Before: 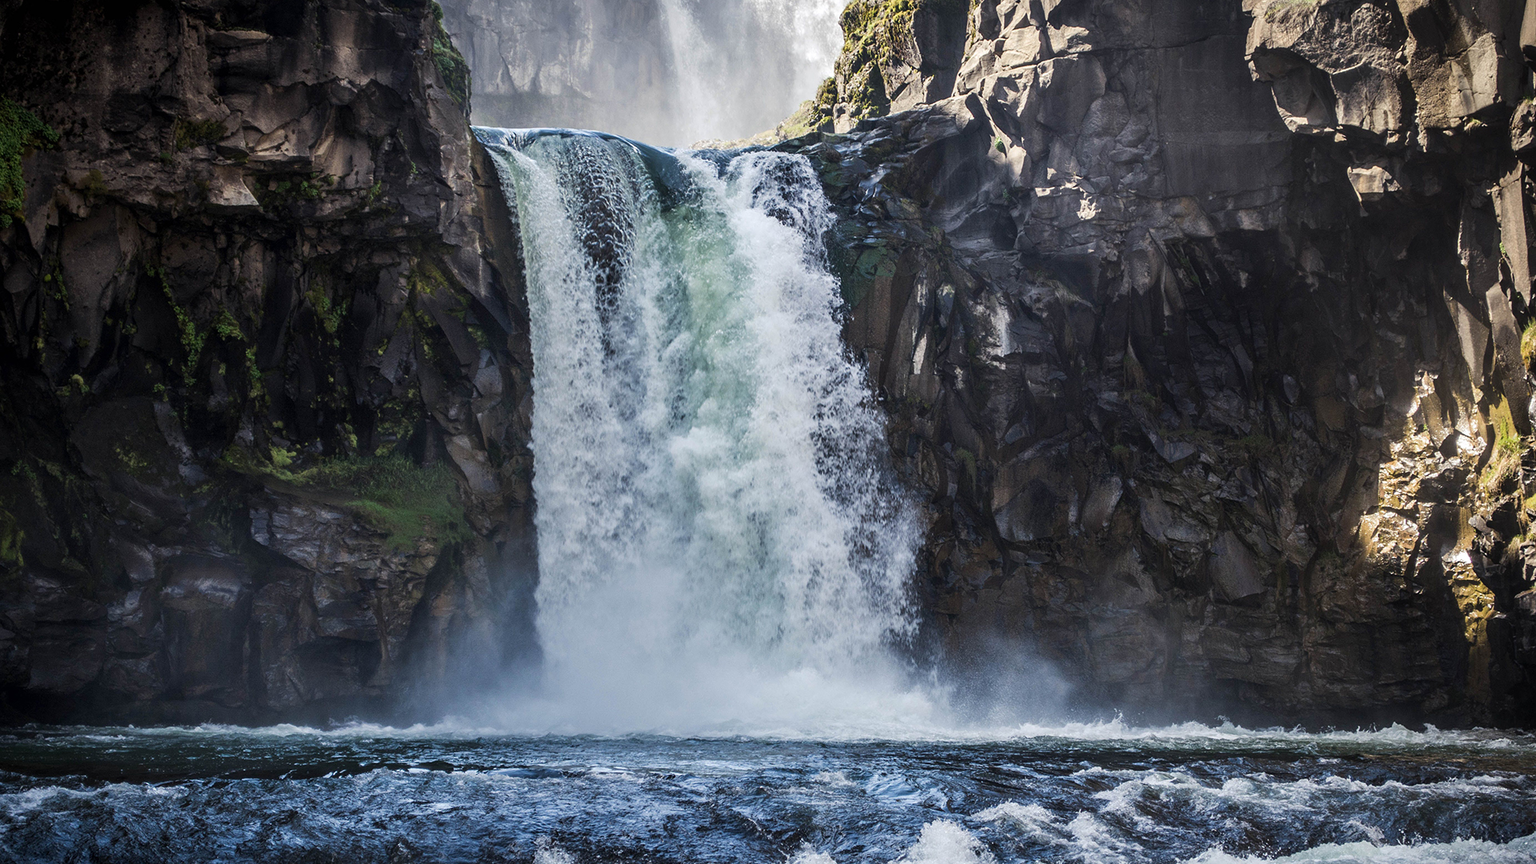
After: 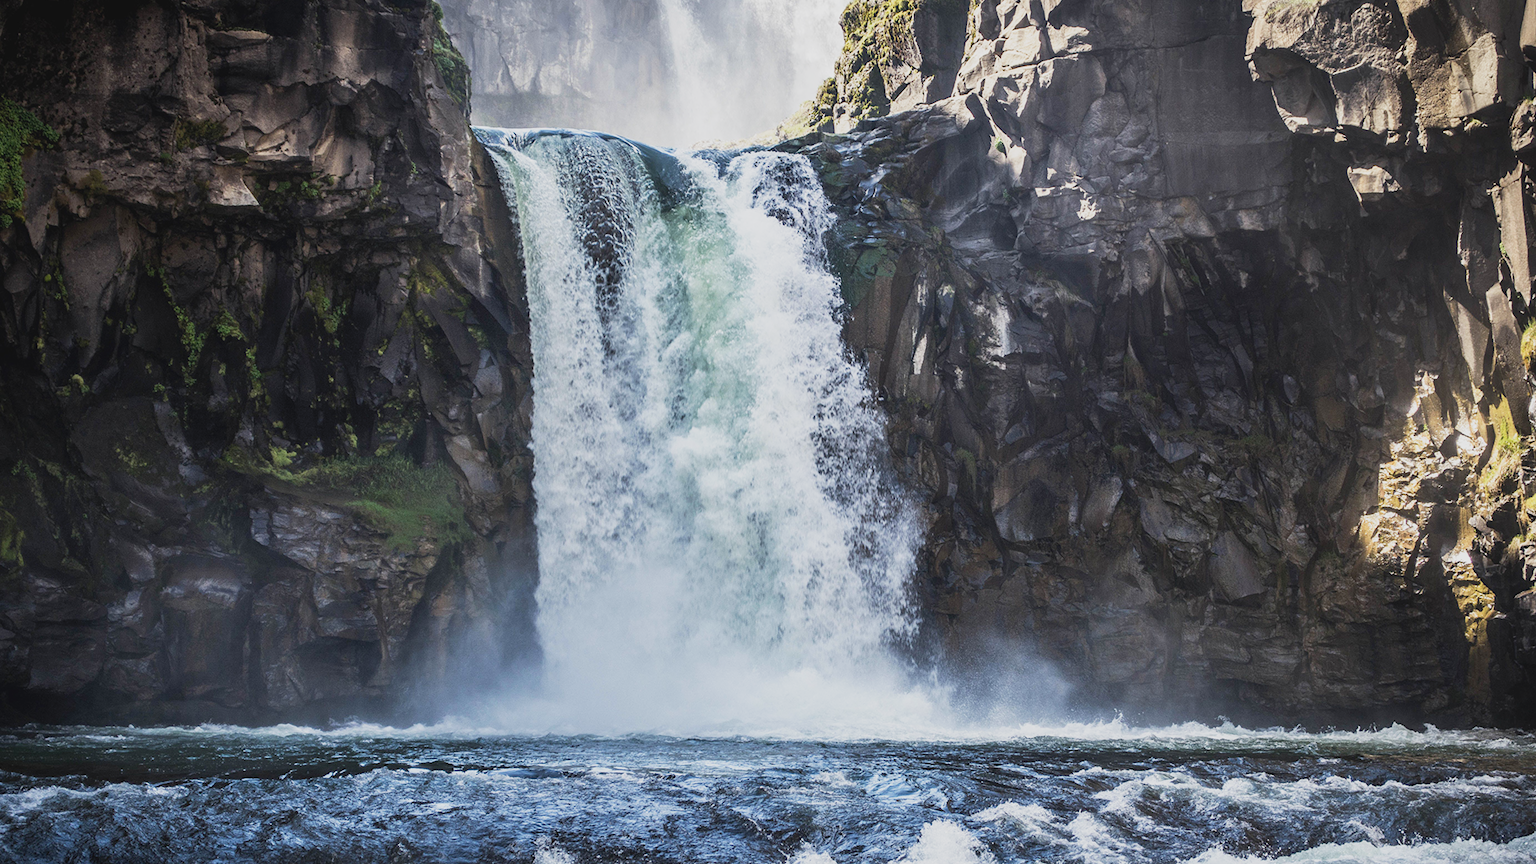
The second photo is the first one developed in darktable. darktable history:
base curve: curves: ch0 [(0, 0) (0.088, 0.125) (0.176, 0.251) (0.354, 0.501) (0.613, 0.749) (1, 0.877)], preserve colors none
contrast brightness saturation: contrast -0.097, saturation -0.089
